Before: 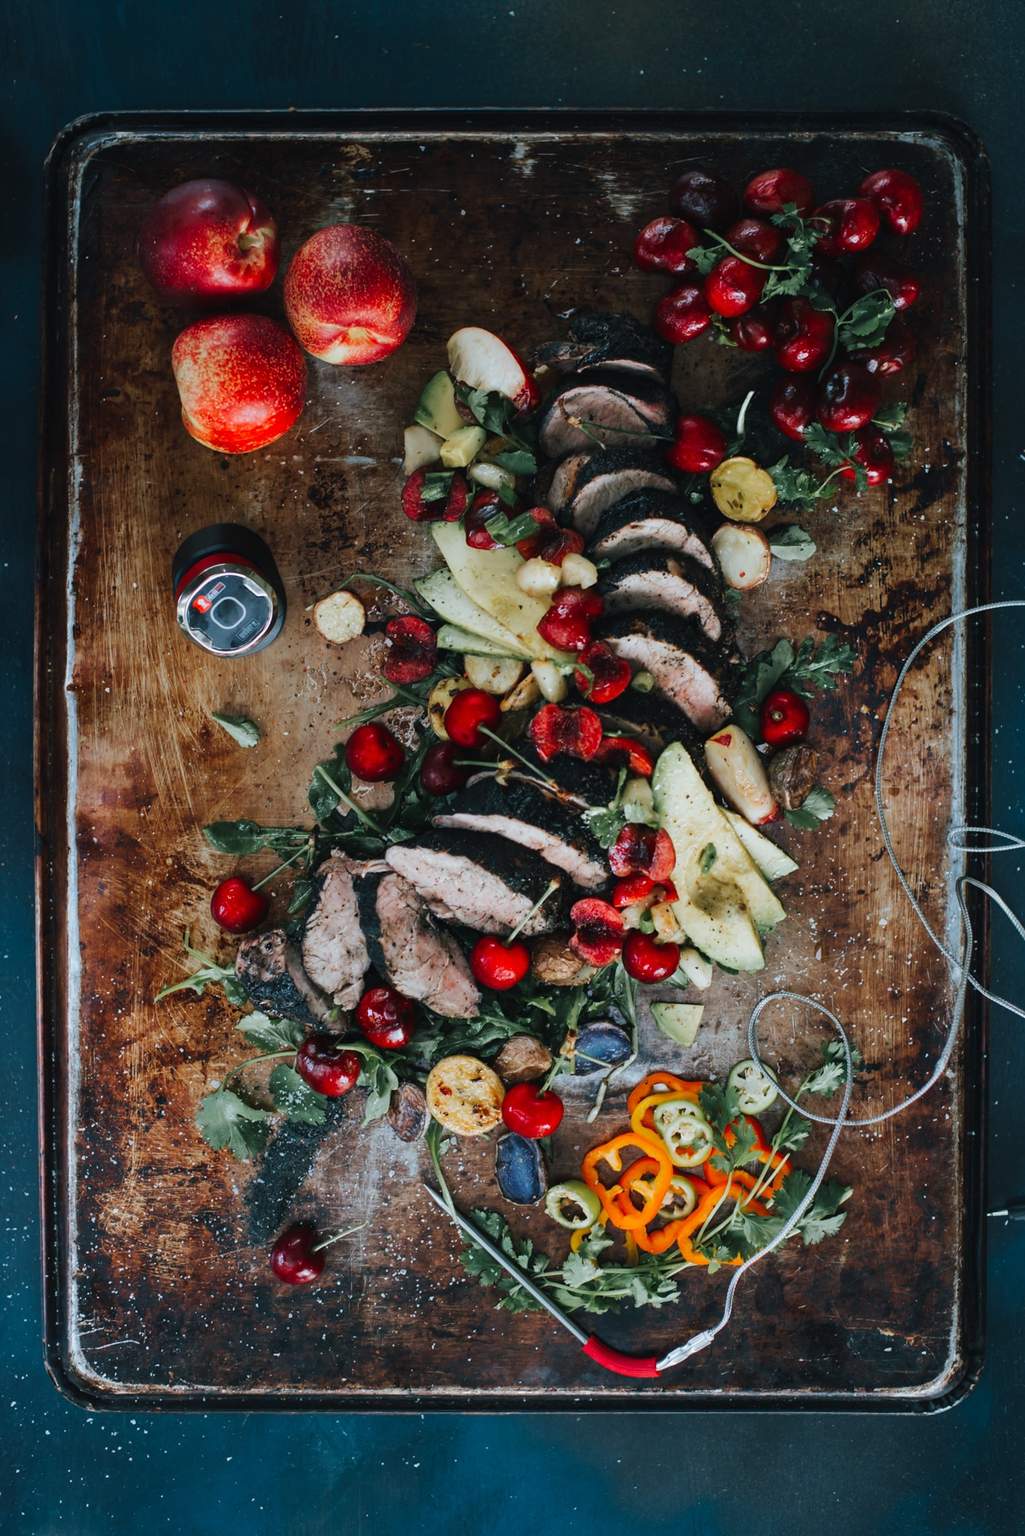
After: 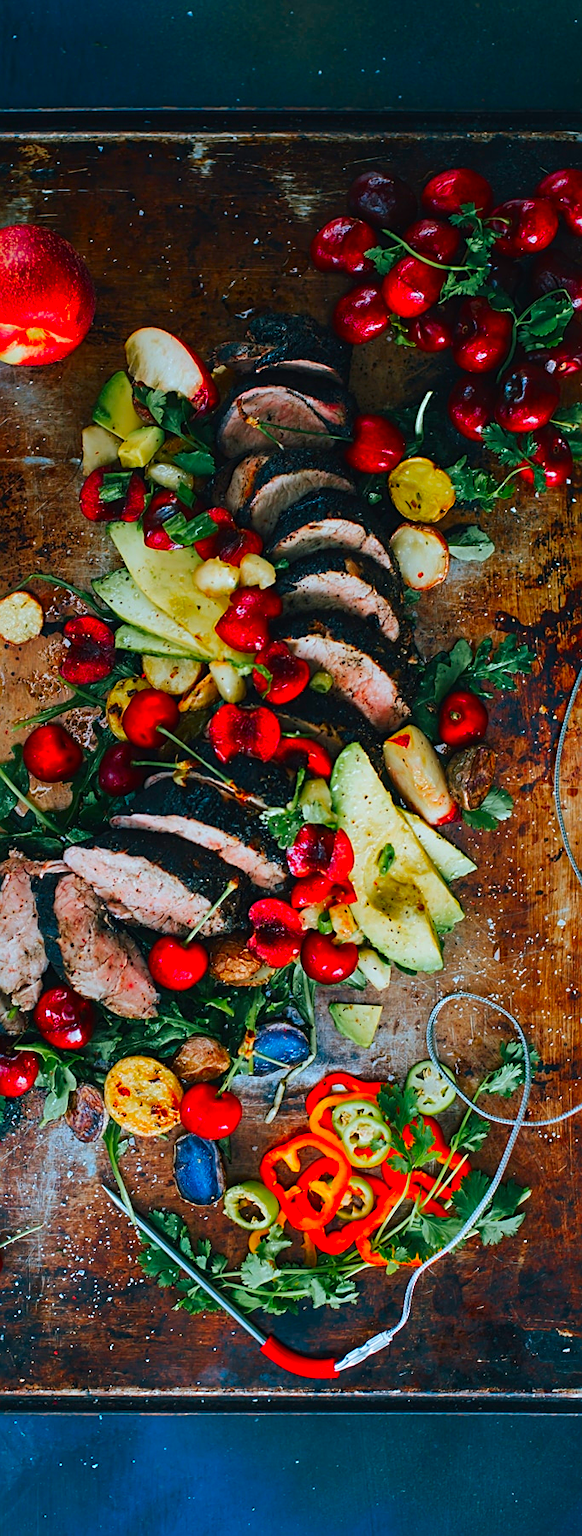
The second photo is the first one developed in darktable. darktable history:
crop: left 31.483%, top 0.002%, right 11.606%
color correction: highlights b* 0.048, saturation 2.21
sharpen: on, module defaults
